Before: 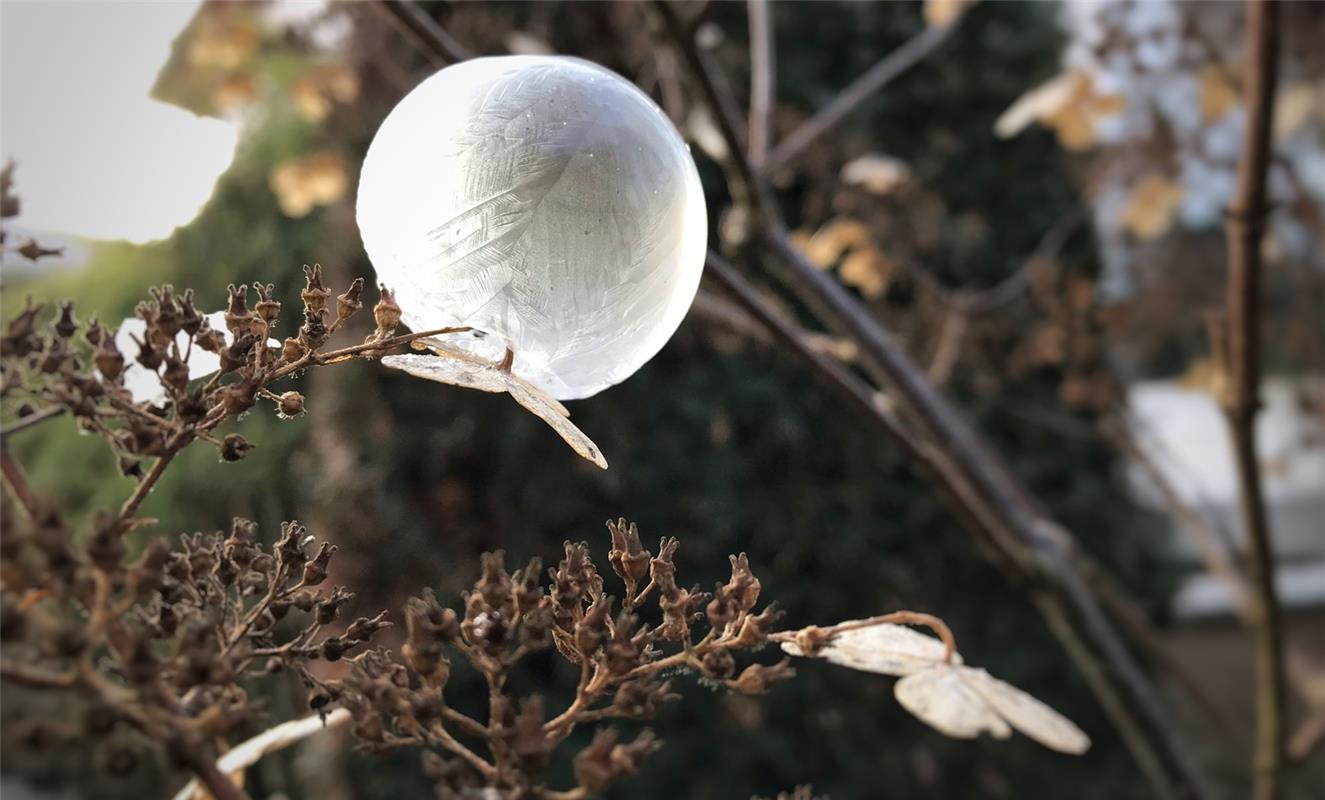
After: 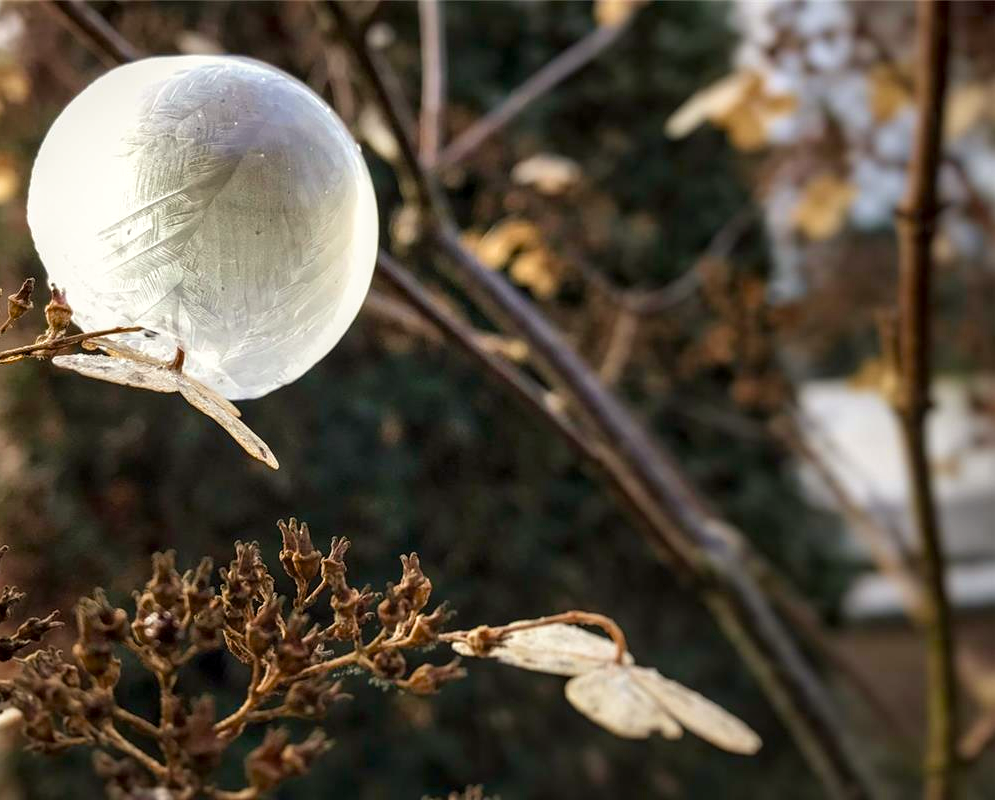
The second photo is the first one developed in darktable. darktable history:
velvia: on, module defaults
local contrast: detail 130%
color correction: highlights b* 2.9
color balance rgb: shadows lift › chroma 2.054%, shadows lift › hue 248.46°, power › chroma 0.666%, power › hue 60°, perceptual saturation grading › global saturation 15.797%, perceptual saturation grading › highlights -19.179%, perceptual saturation grading › shadows 20.438%, saturation formula JzAzBz (2021)
crop and rotate: left 24.899%
